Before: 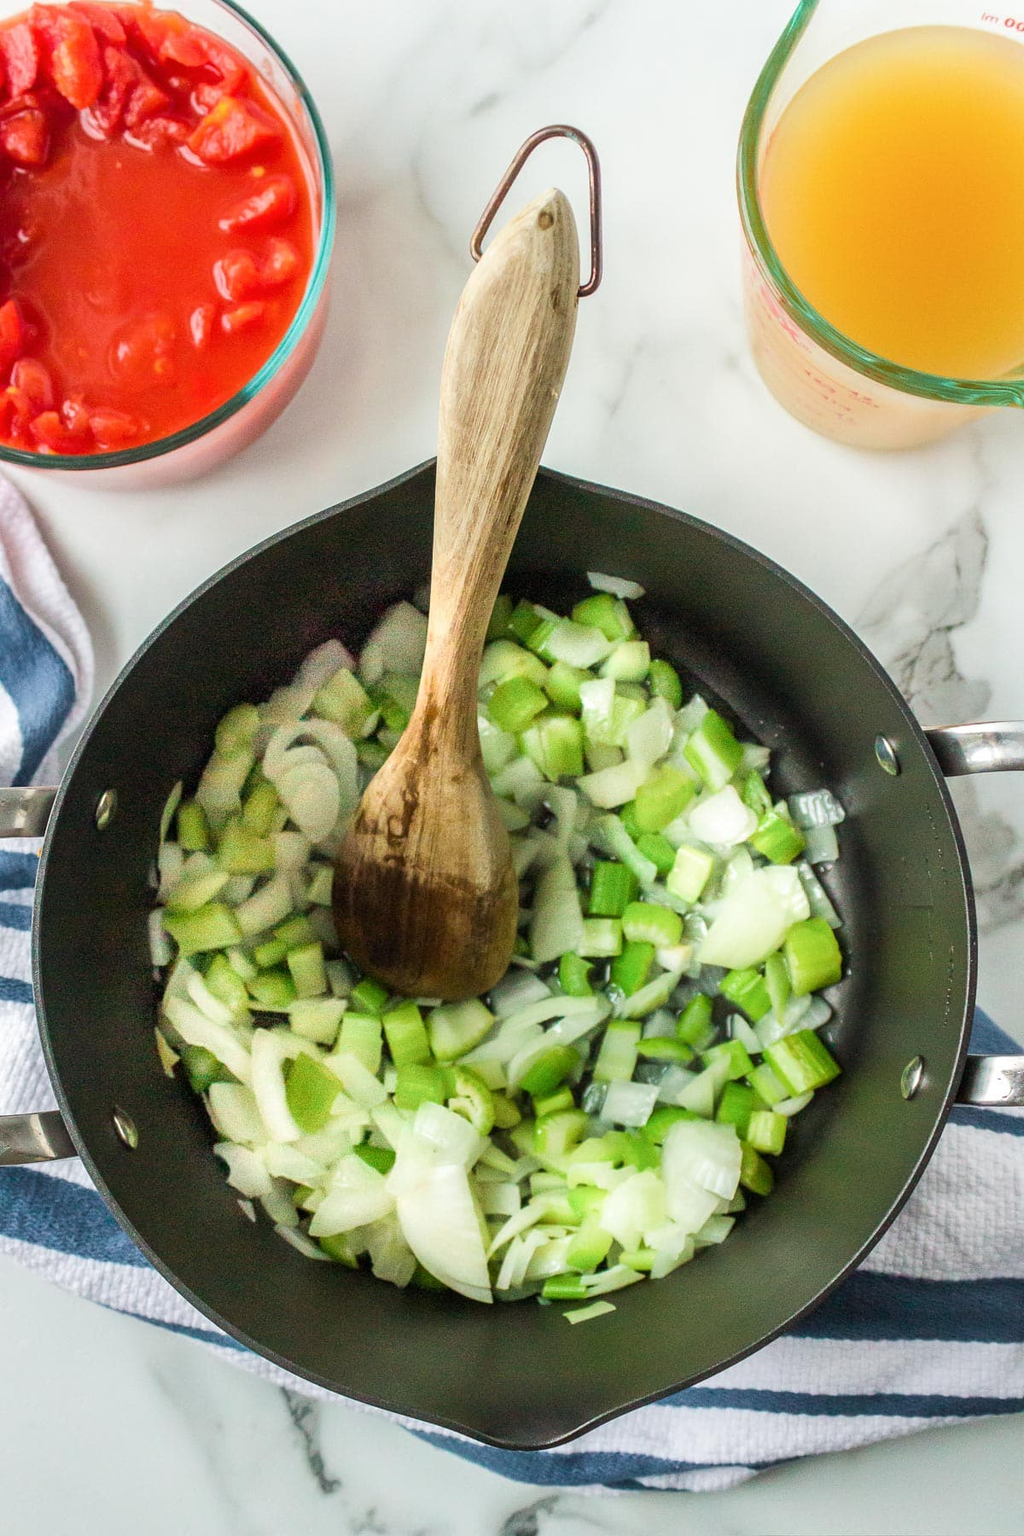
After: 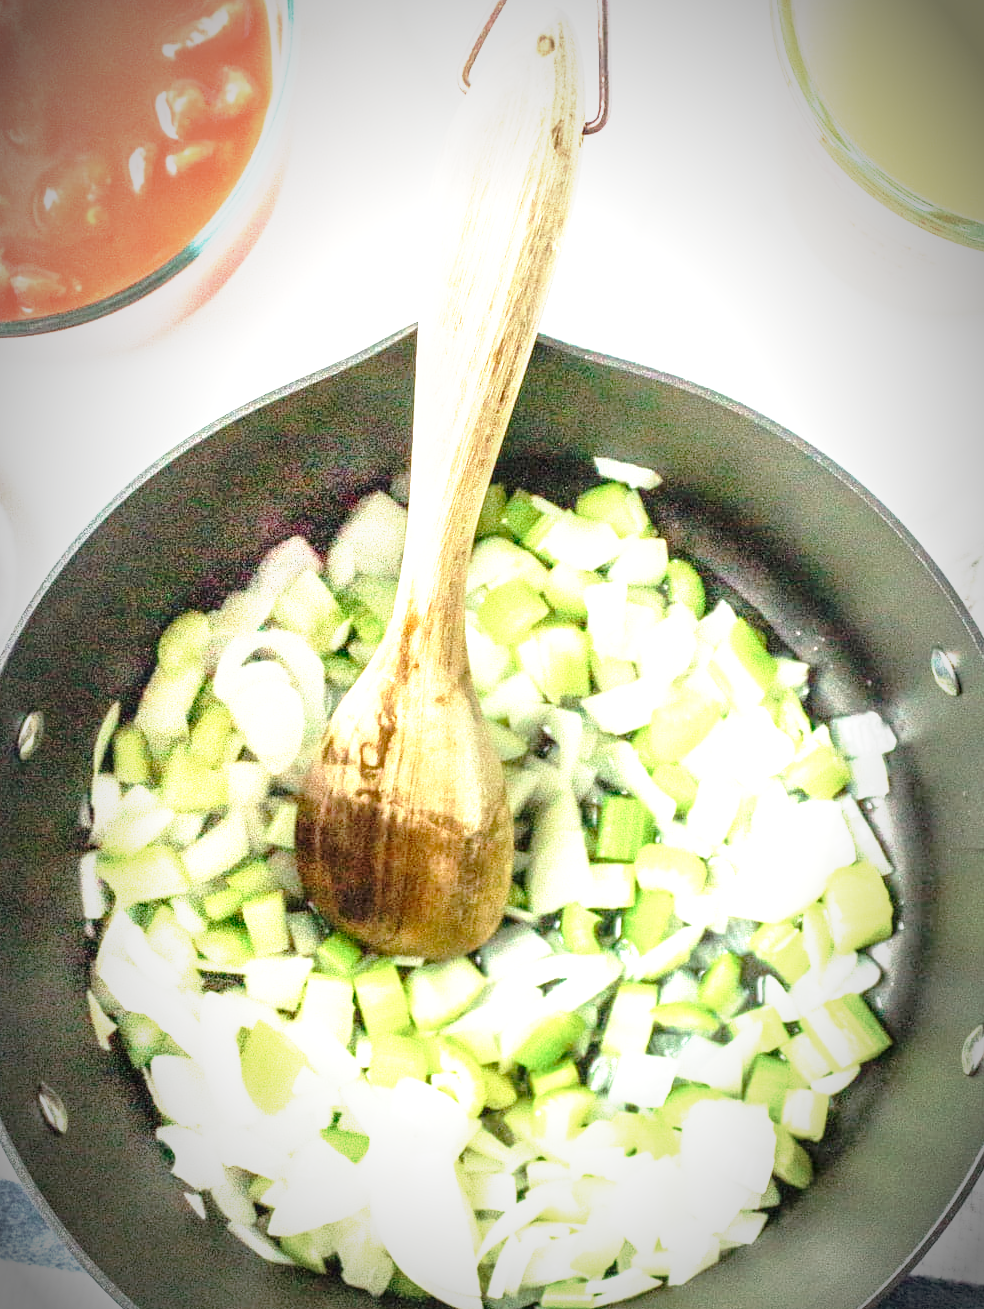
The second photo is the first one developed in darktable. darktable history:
crop: left 7.856%, top 11.836%, right 10.12%, bottom 15.387%
vignetting: fall-off start 67.5%, fall-off radius 67.23%, brightness -0.813, automatic ratio true
local contrast: on, module defaults
exposure: black level correction 0, exposure 1.2 EV, compensate highlight preservation false
base curve: curves: ch0 [(0, 0) (0.495, 0.917) (1, 1)], preserve colors none
tone curve: curves: ch0 [(0, 0) (0.003, 0.004) (0.011, 0.01) (0.025, 0.025) (0.044, 0.042) (0.069, 0.064) (0.1, 0.093) (0.136, 0.13) (0.177, 0.182) (0.224, 0.241) (0.277, 0.322) (0.335, 0.409) (0.399, 0.482) (0.468, 0.551) (0.543, 0.606) (0.623, 0.672) (0.709, 0.73) (0.801, 0.81) (0.898, 0.885) (1, 1)], preserve colors none
white balance: red 1.009, blue 0.985
